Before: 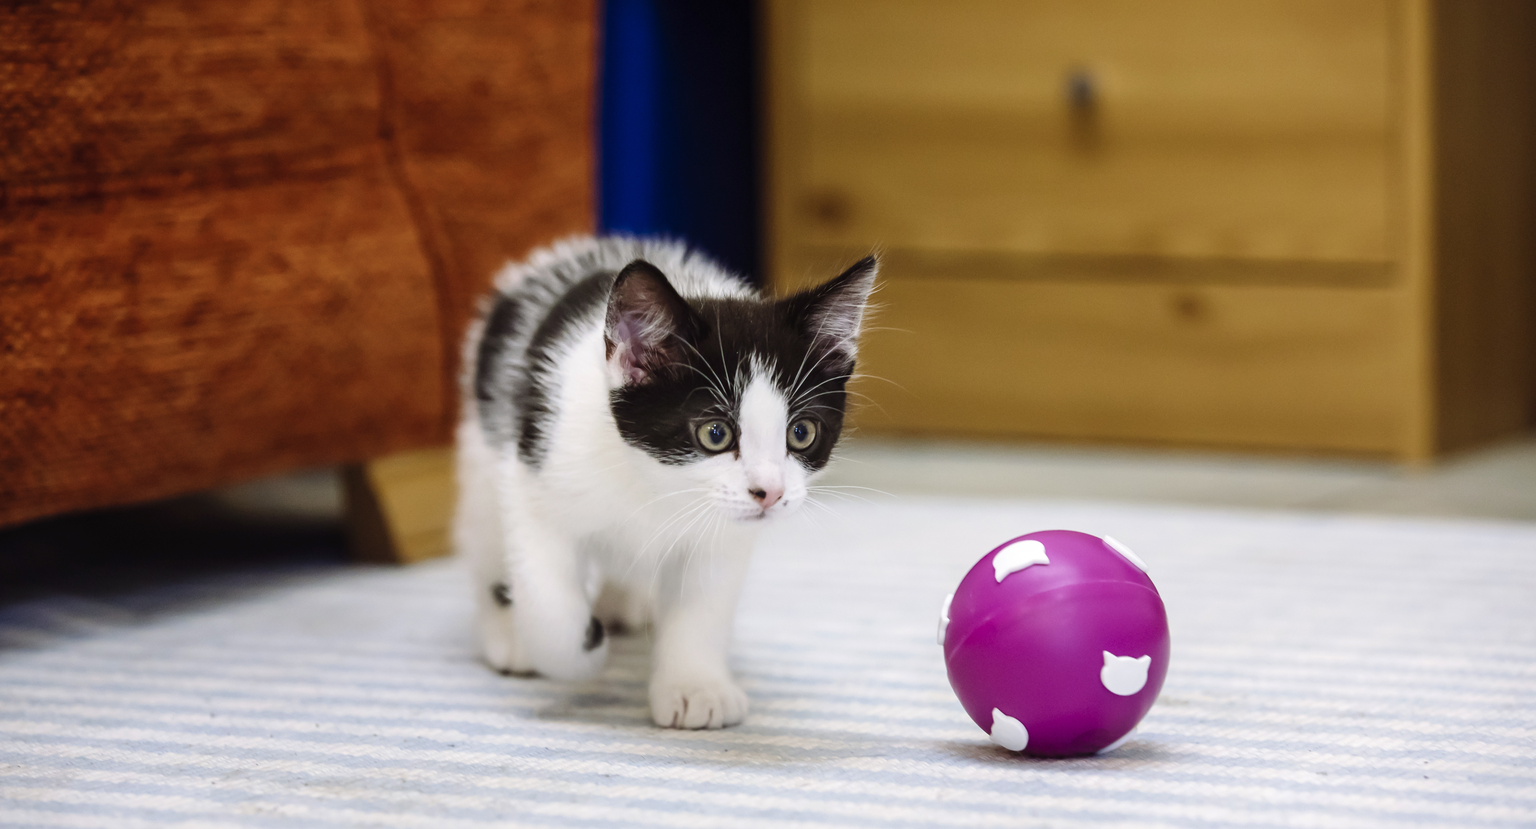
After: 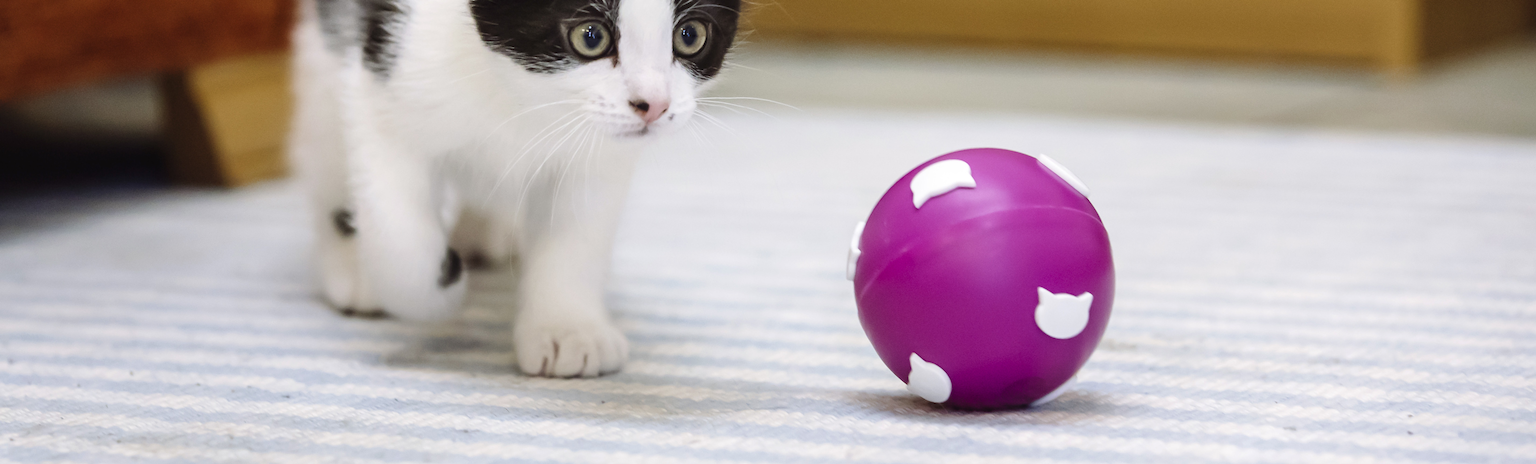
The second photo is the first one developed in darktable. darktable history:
crop and rotate: left 13.277%, top 48.514%, bottom 2.876%
